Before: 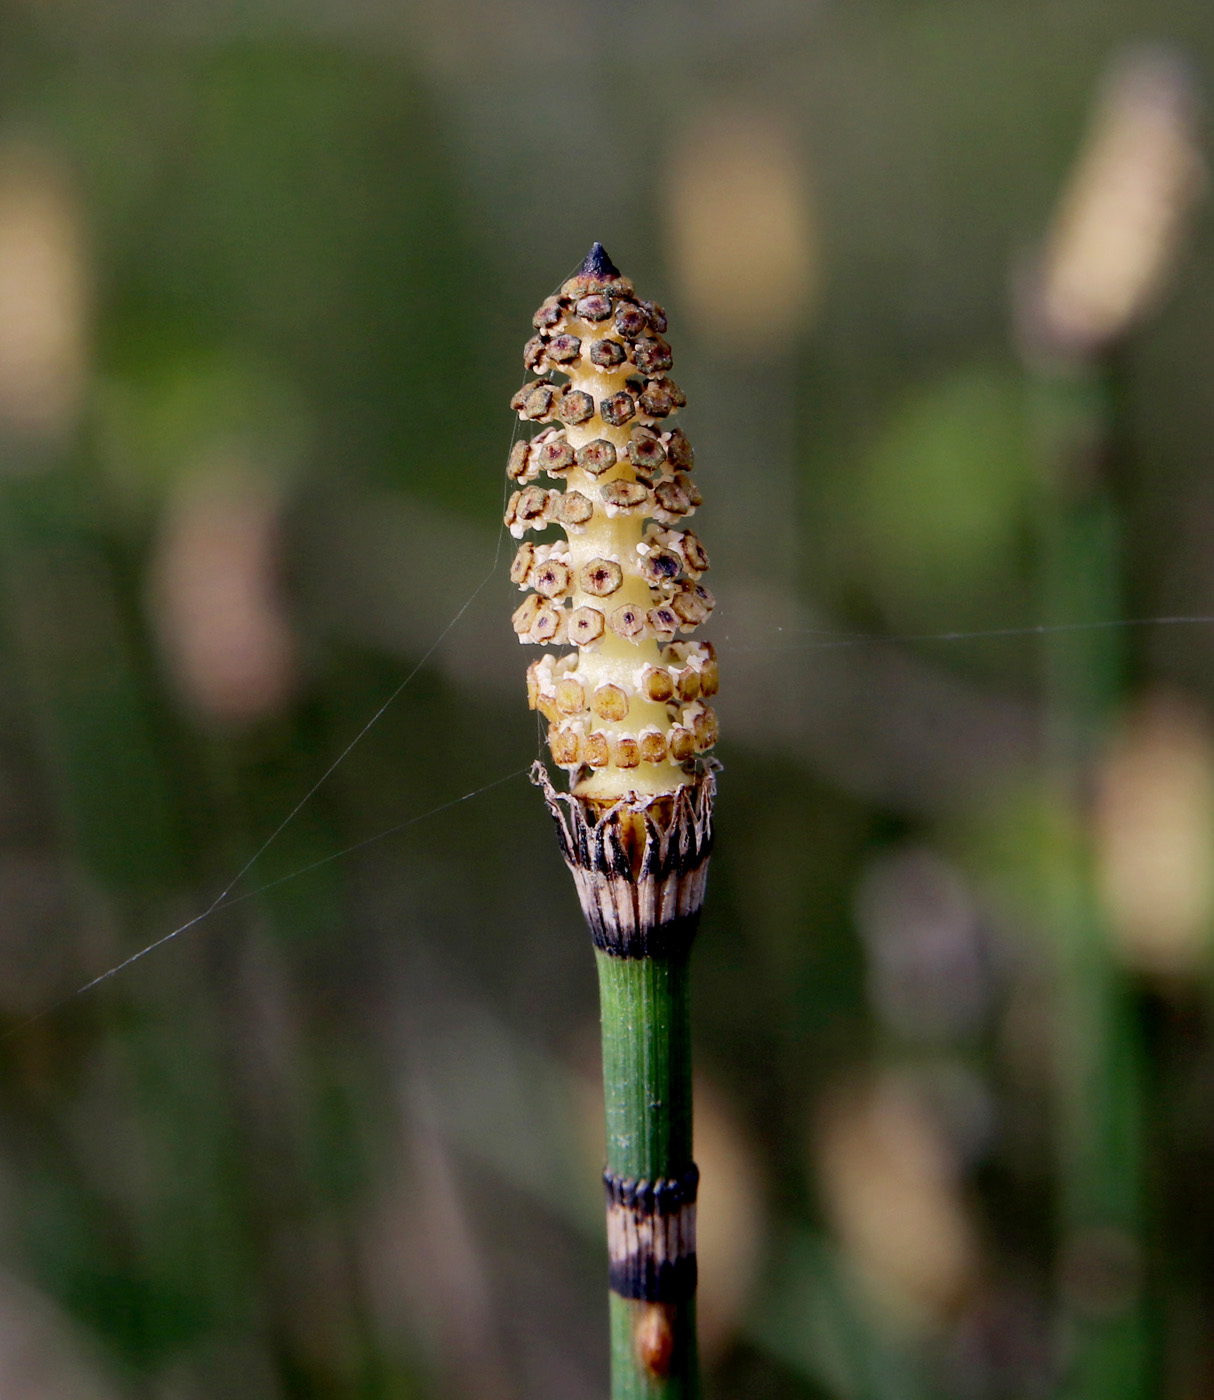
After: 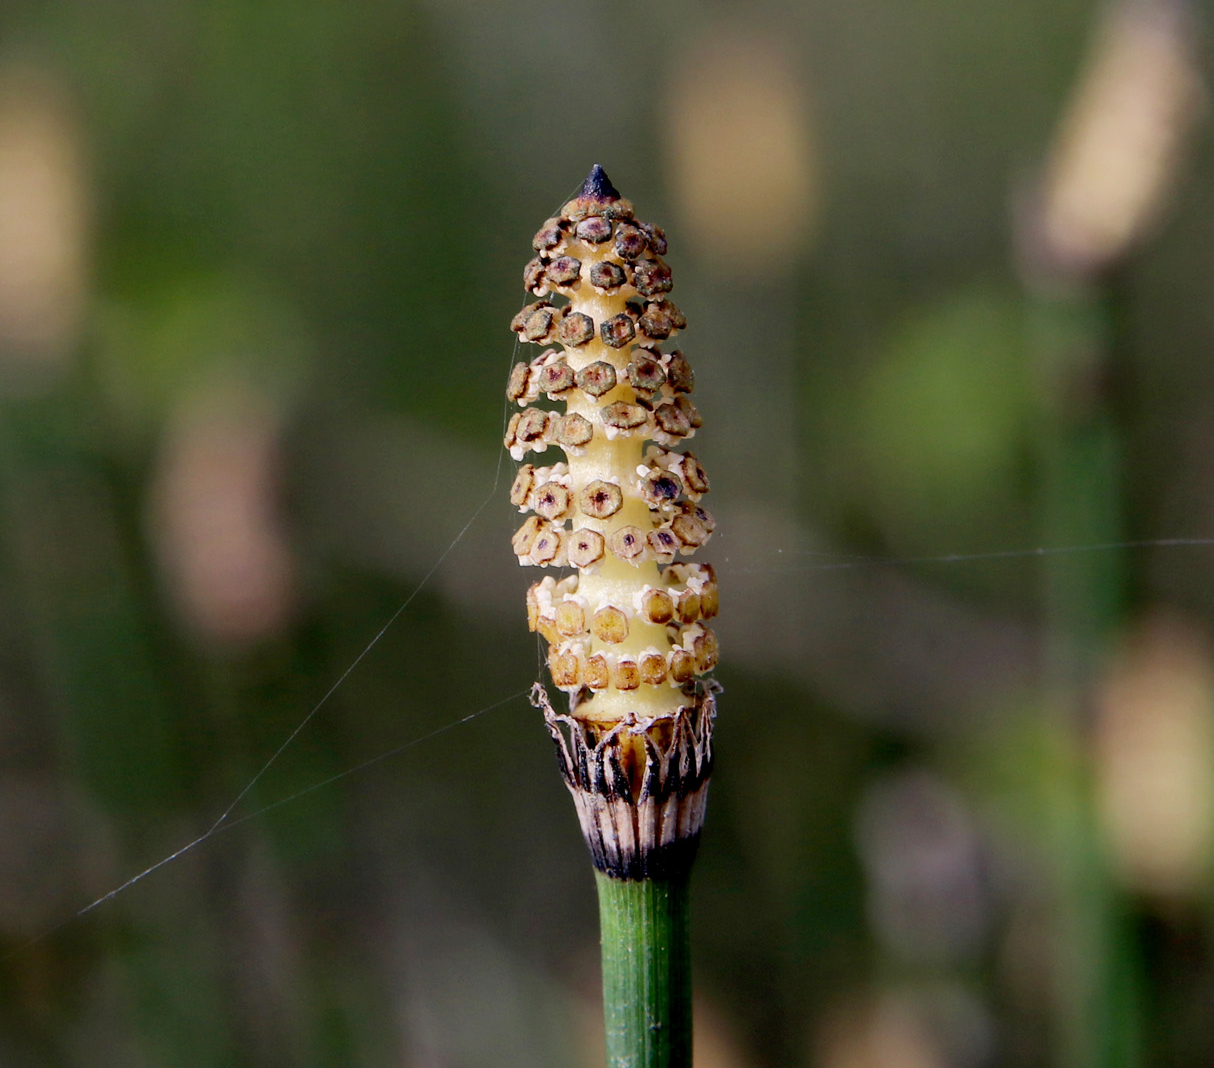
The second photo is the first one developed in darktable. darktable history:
crop: top 5.61%, bottom 18.104%
